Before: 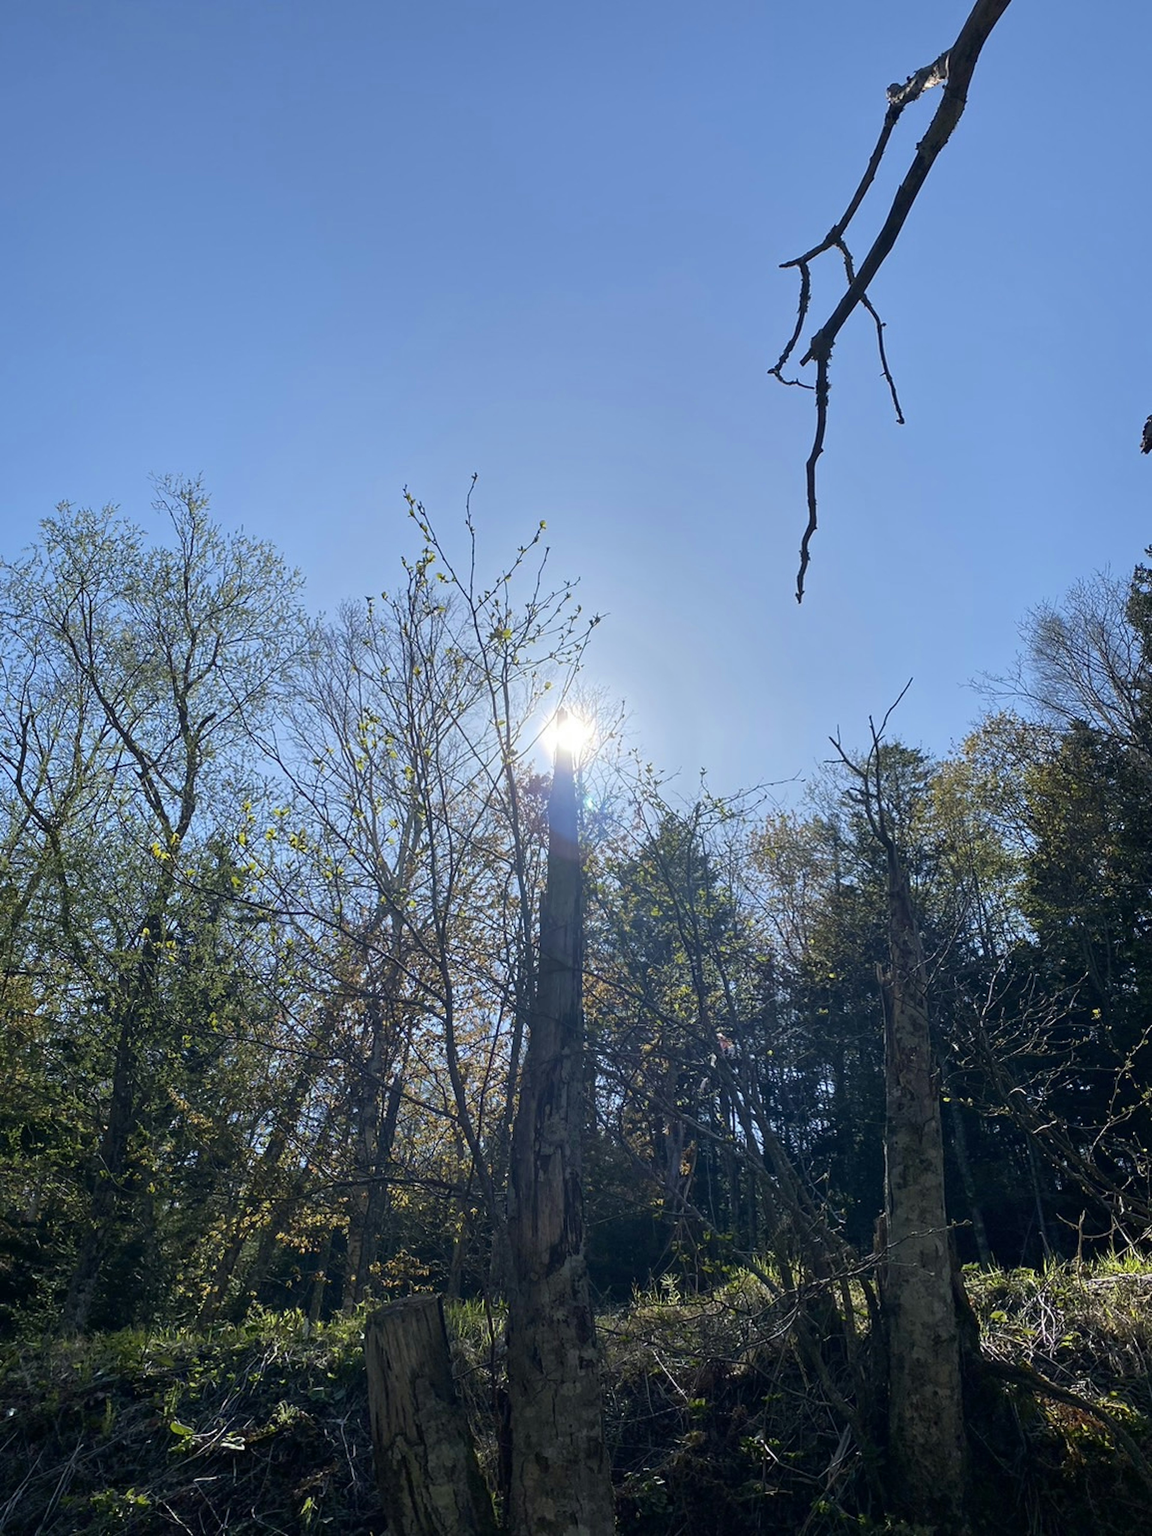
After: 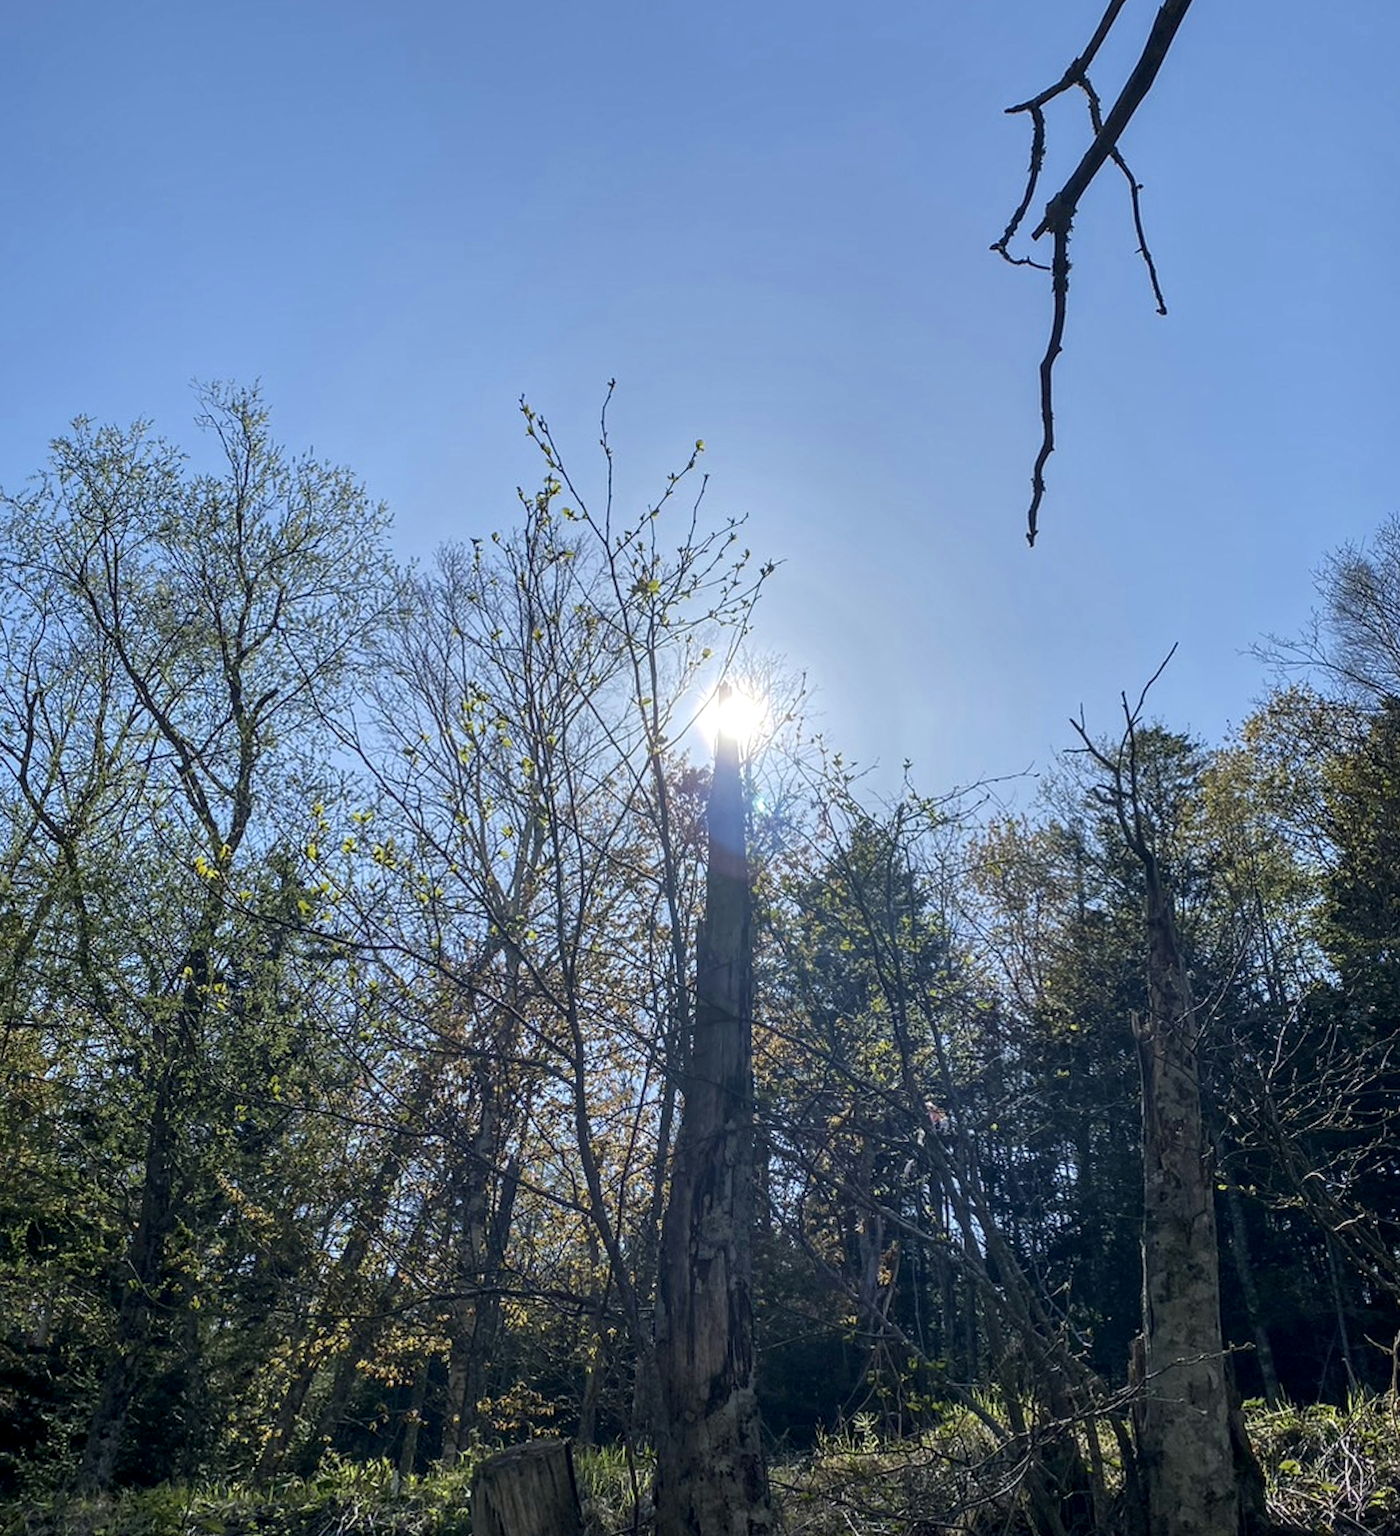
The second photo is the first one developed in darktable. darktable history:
crop and rotate: angle 0.068°, top 11.669%, right 5.717%, bottom 10.757%
local contrast: highlights 28%, detail 130%
